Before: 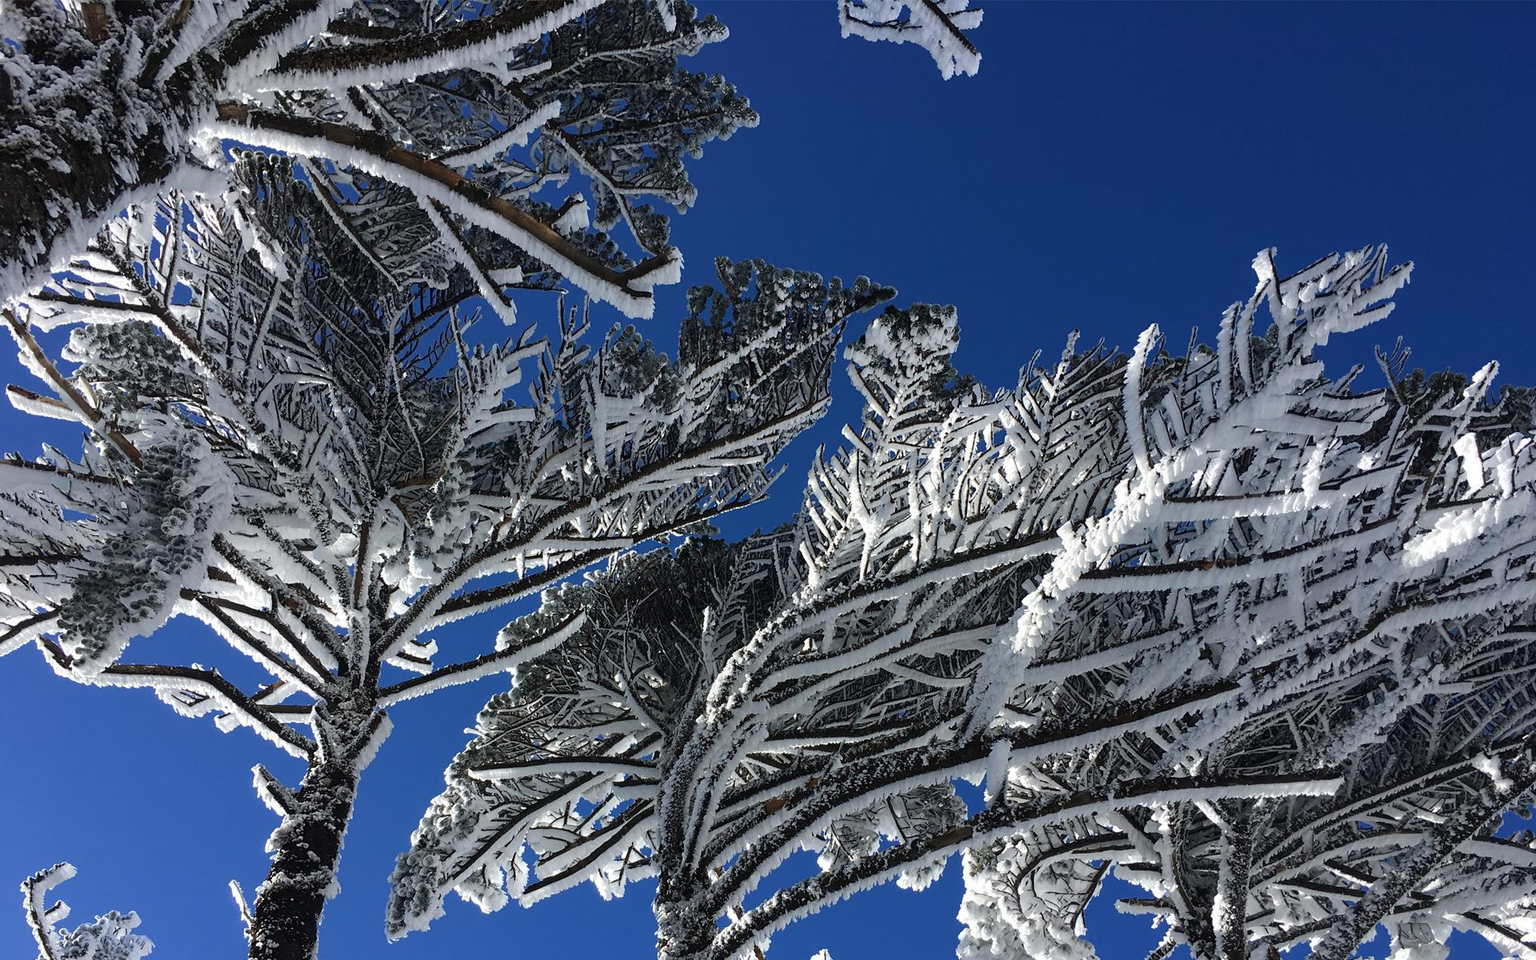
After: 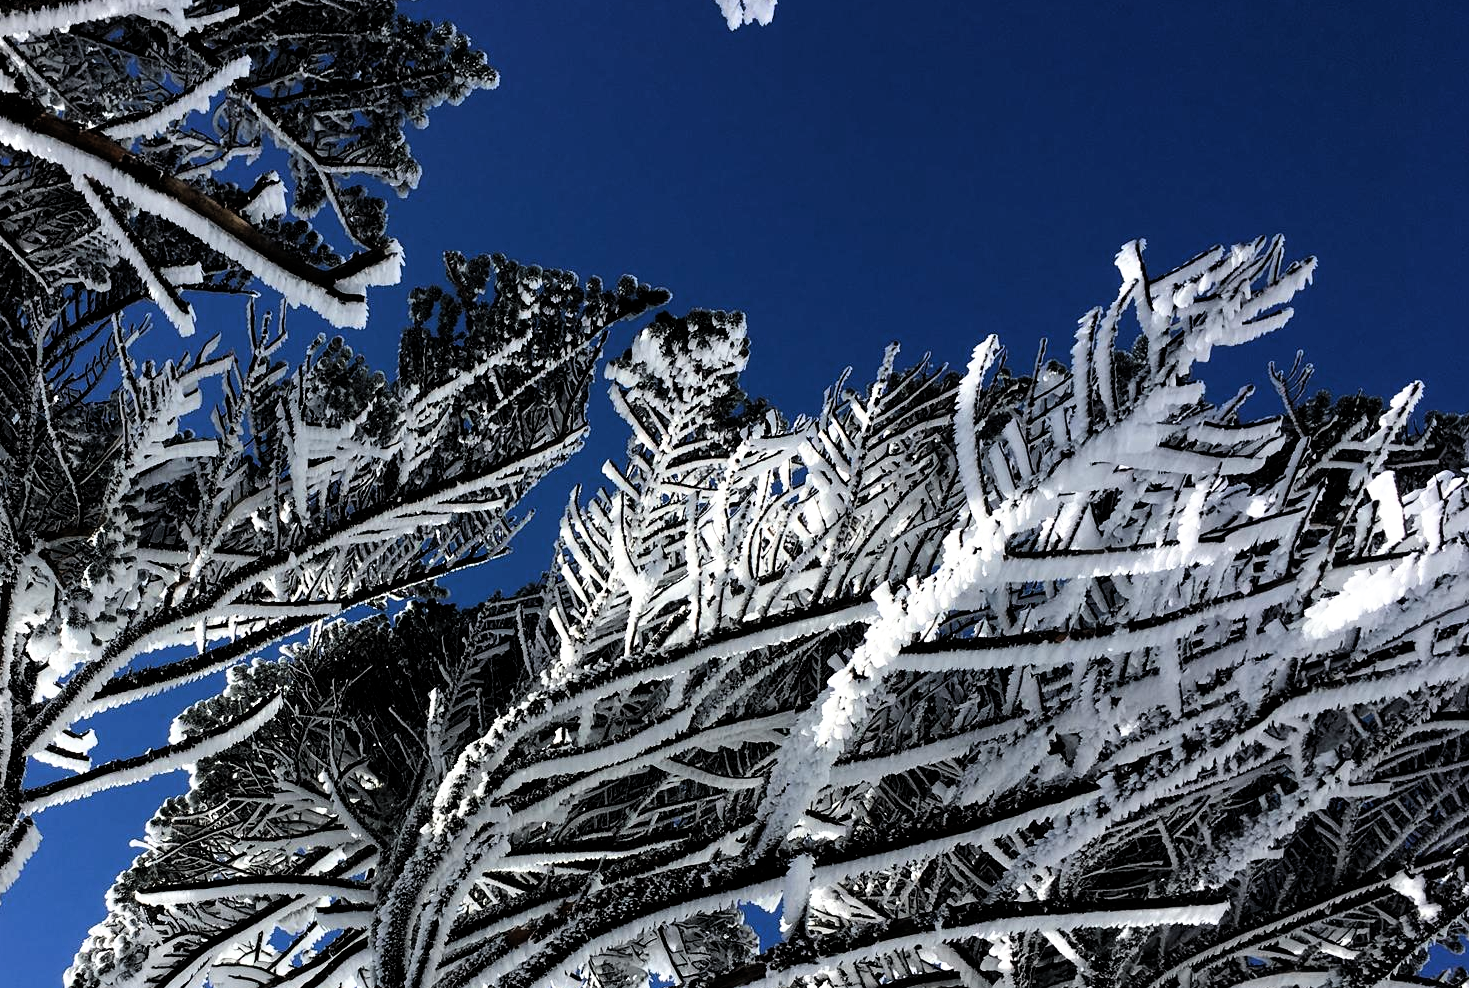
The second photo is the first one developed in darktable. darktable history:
crop: left 23.453%, top 5.846%, bottom 11.793%
filmic rgb: black relative exposure -8.67 EV, white relative exposure 2.72 EV, target black luminance 0%, hardness 6.26, latitude 77.04%, contrast 1.328, shadows ↔ highlights balance -0.292%, iterations of high-quality reconstruction 0
tone equalizer: -8 EV -0.431 EV, -7 EV -0.41 EV, -6 EV -0.324 EV, -5 EV -0.199 EV, -3 EV 0.249 EV, -2 EV 0.31 EV, -1 EV 0.384 EV, +0 EV 0.417 EV, edges refinement/feathering 500, mask exposure compensation -1.57 EV, preserve details no
